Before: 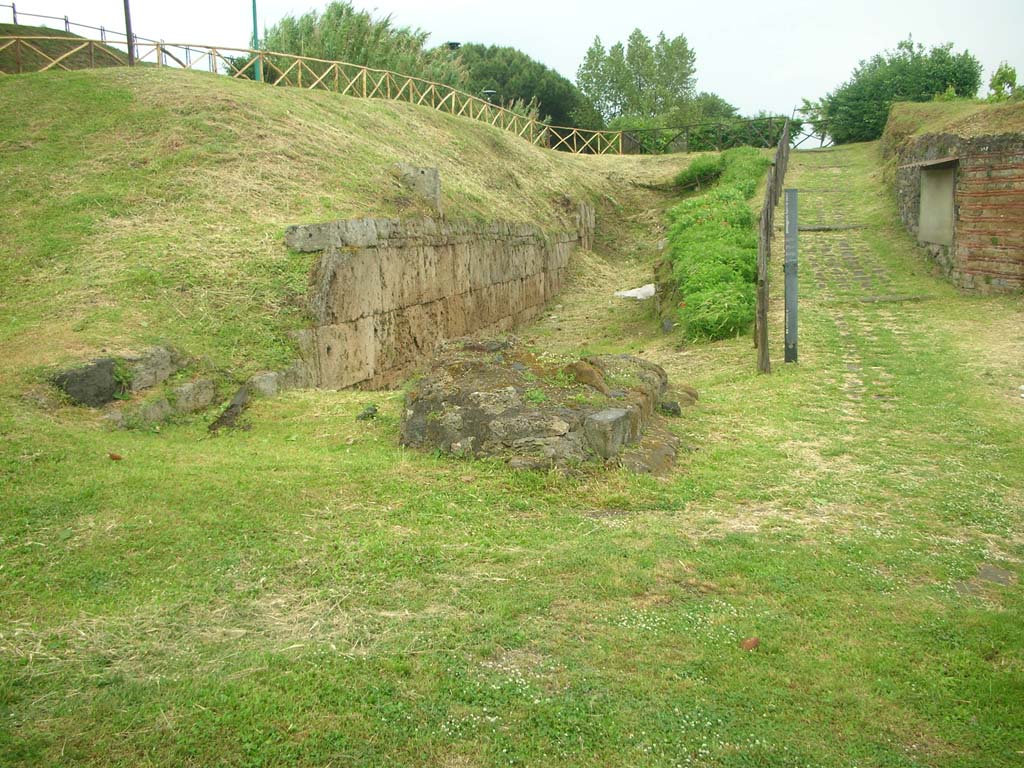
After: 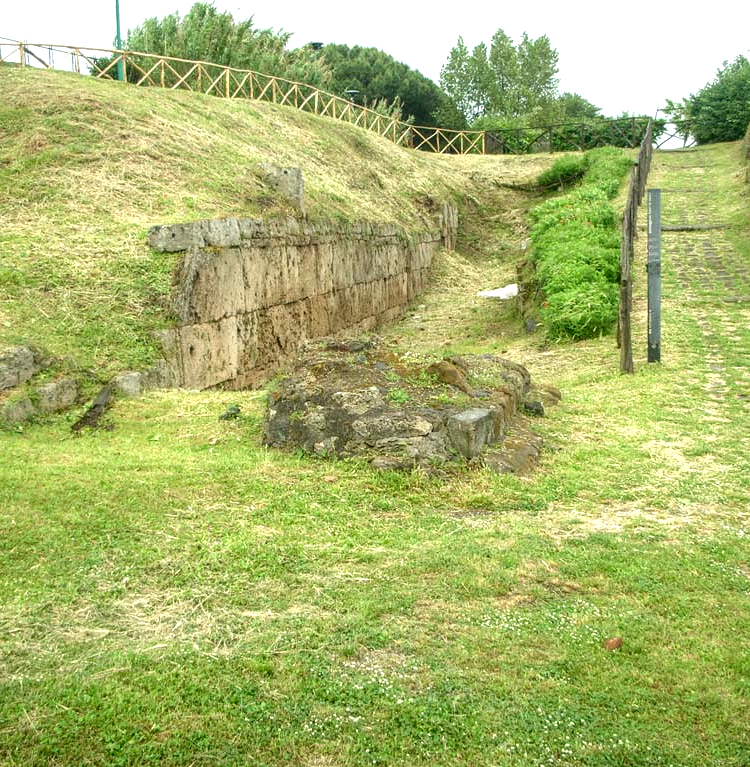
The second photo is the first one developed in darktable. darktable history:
crop: left 13.405%, right 13.279%
local contrast: highlights 25%, detail 150%
exposure: black level correction 0.004, exposure 0.421 EV, compensate exposure bias true, compensate highlight preservation false
